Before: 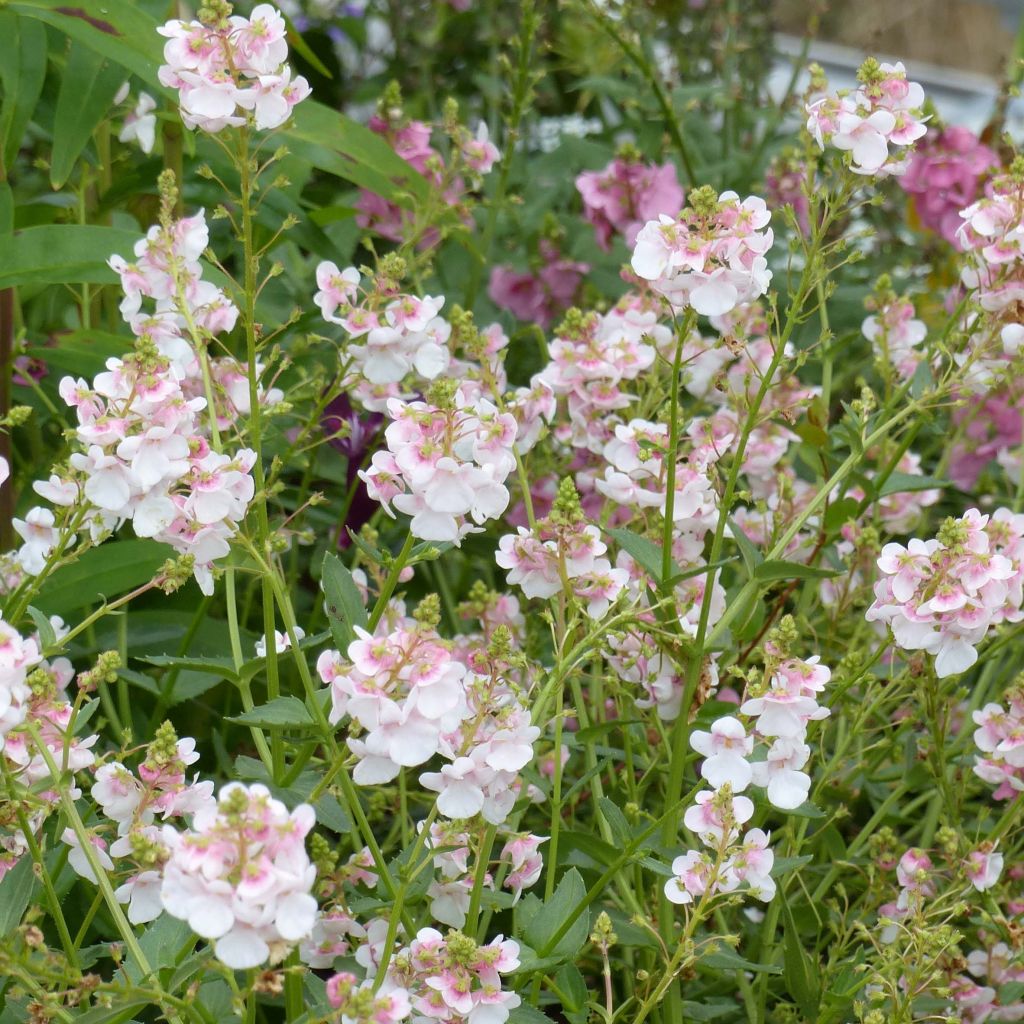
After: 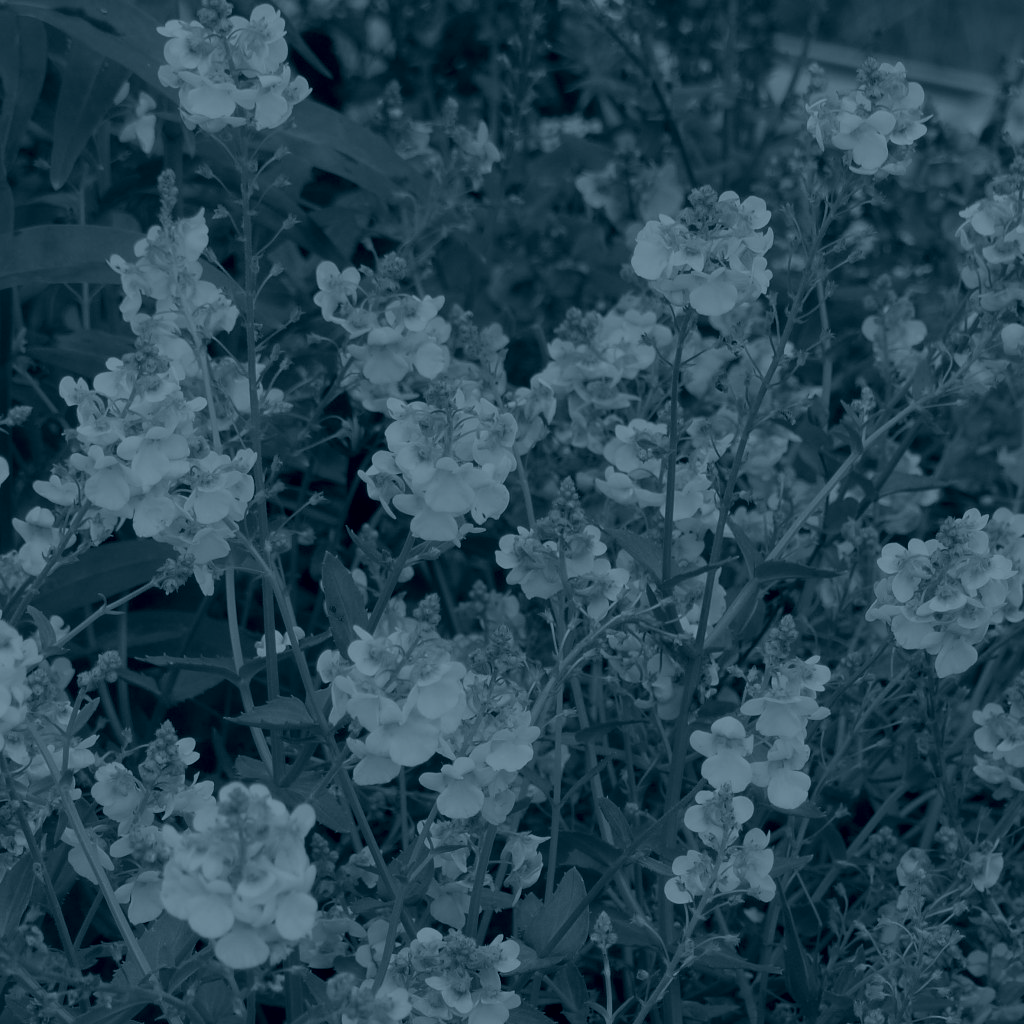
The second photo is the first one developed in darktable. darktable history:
shadows and highlights: radius 171.16, shadows 27, white point adjustment 3.13, highlights -67.95, soften with gaussian
colorize: hue 194.4°, saturation 29%, source mix 61.75%, lightness 3.98%, version 1
color balance rgb: linear chroma grading › global chroma 23.15%, perceptual saturation grading › global saturation 28.7%, perceptual saturation grading › mid-tones 12.04%, perceptual saturation grading › shadows 10.19%, global vibrance 22.22%
